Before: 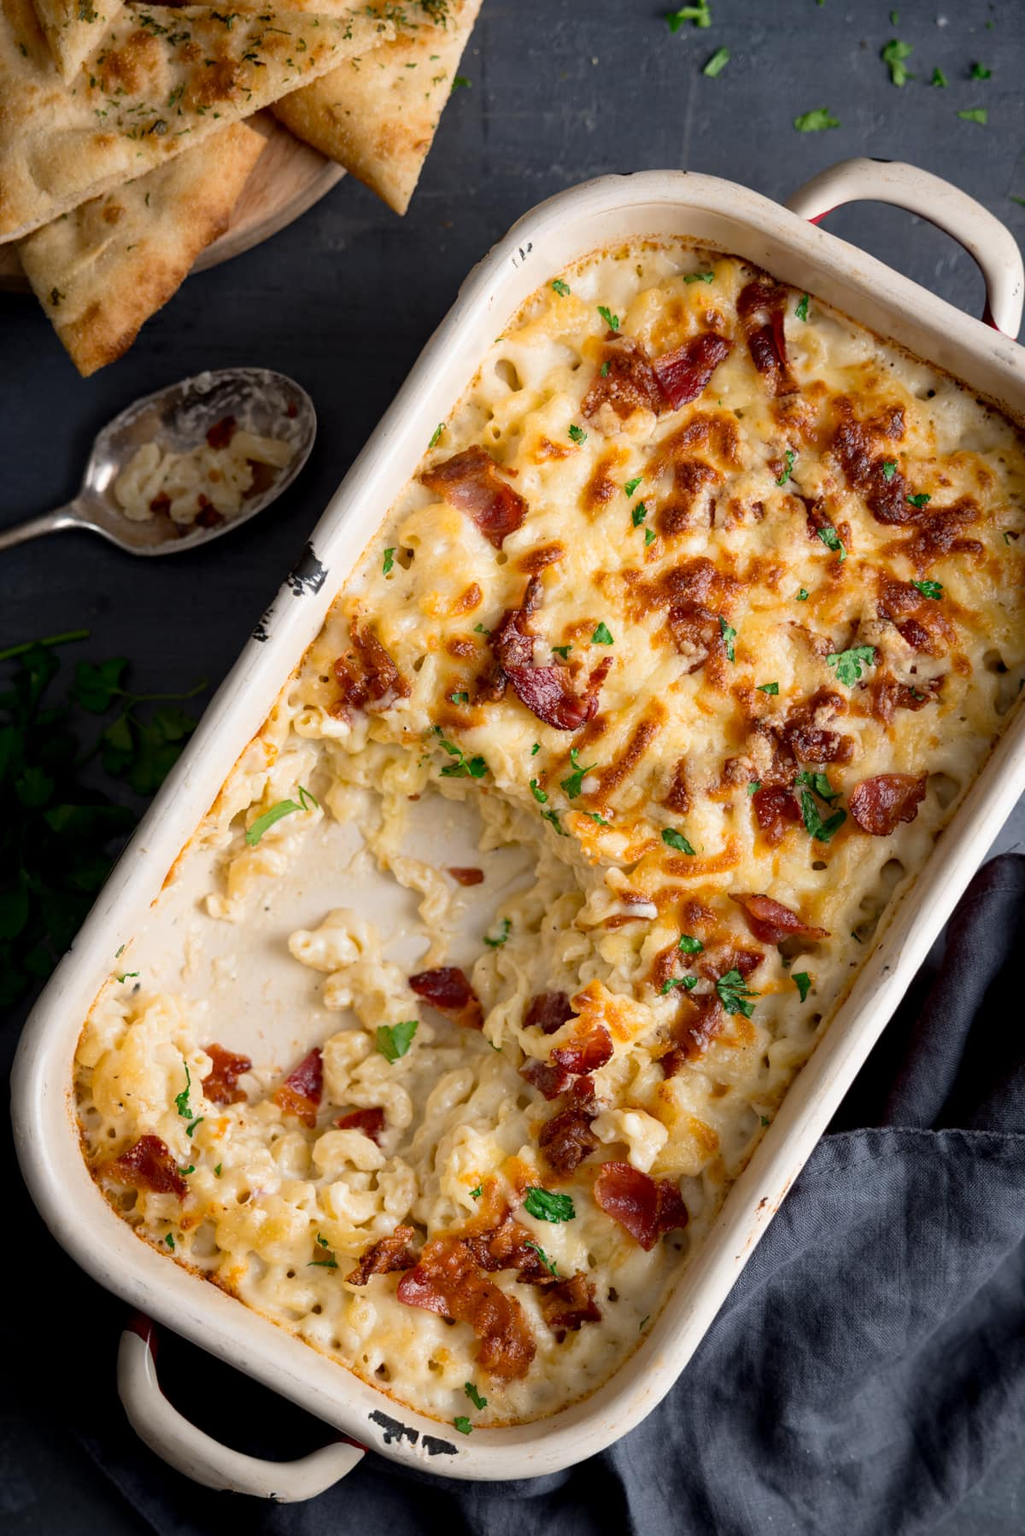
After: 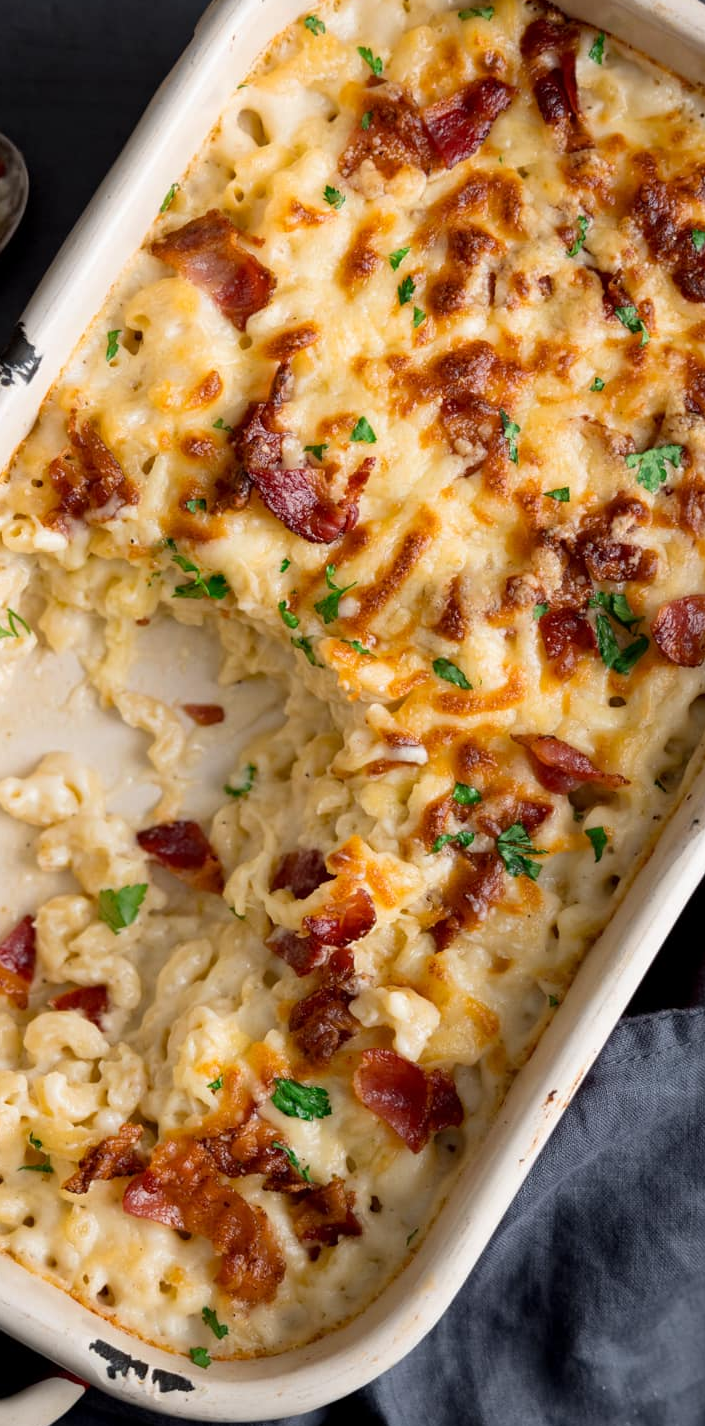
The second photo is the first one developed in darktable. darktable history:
crop and rotate: left 28.526%, top 17.357%, right 12.704%, bottom 3.323%
